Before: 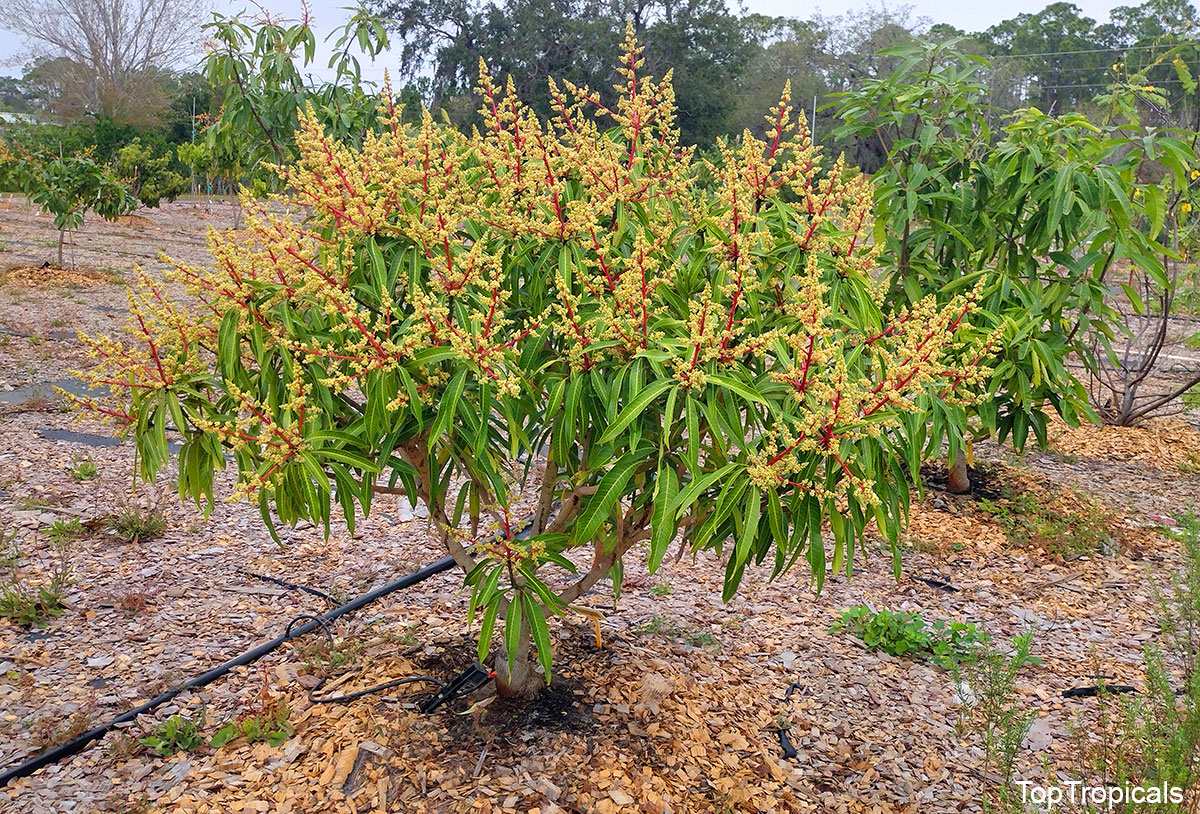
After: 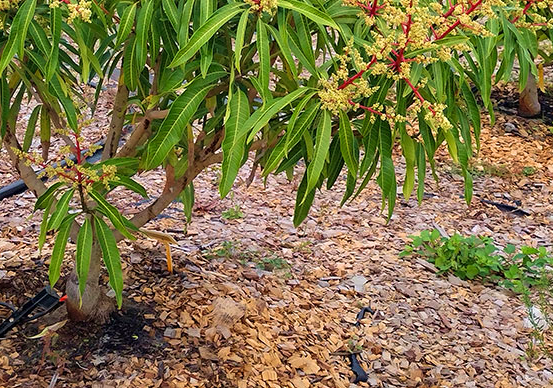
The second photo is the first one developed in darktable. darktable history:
velvia: on, module defaults
crop: left 35.825%, top 46.292%, right 18.064%, bottom 6.035%
